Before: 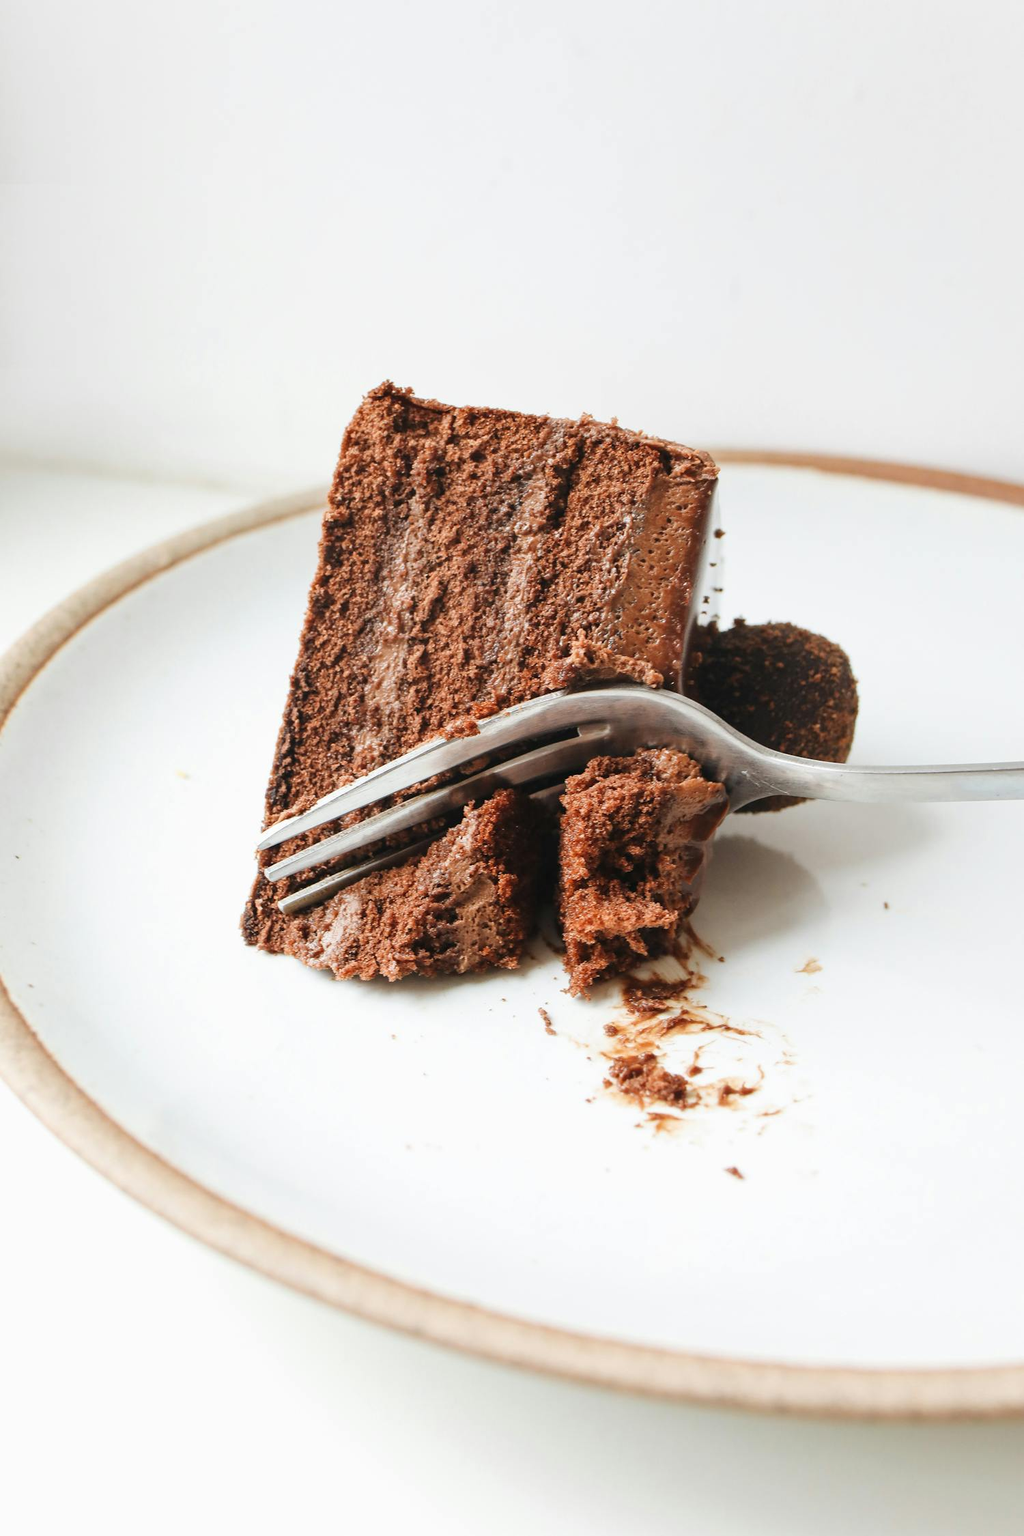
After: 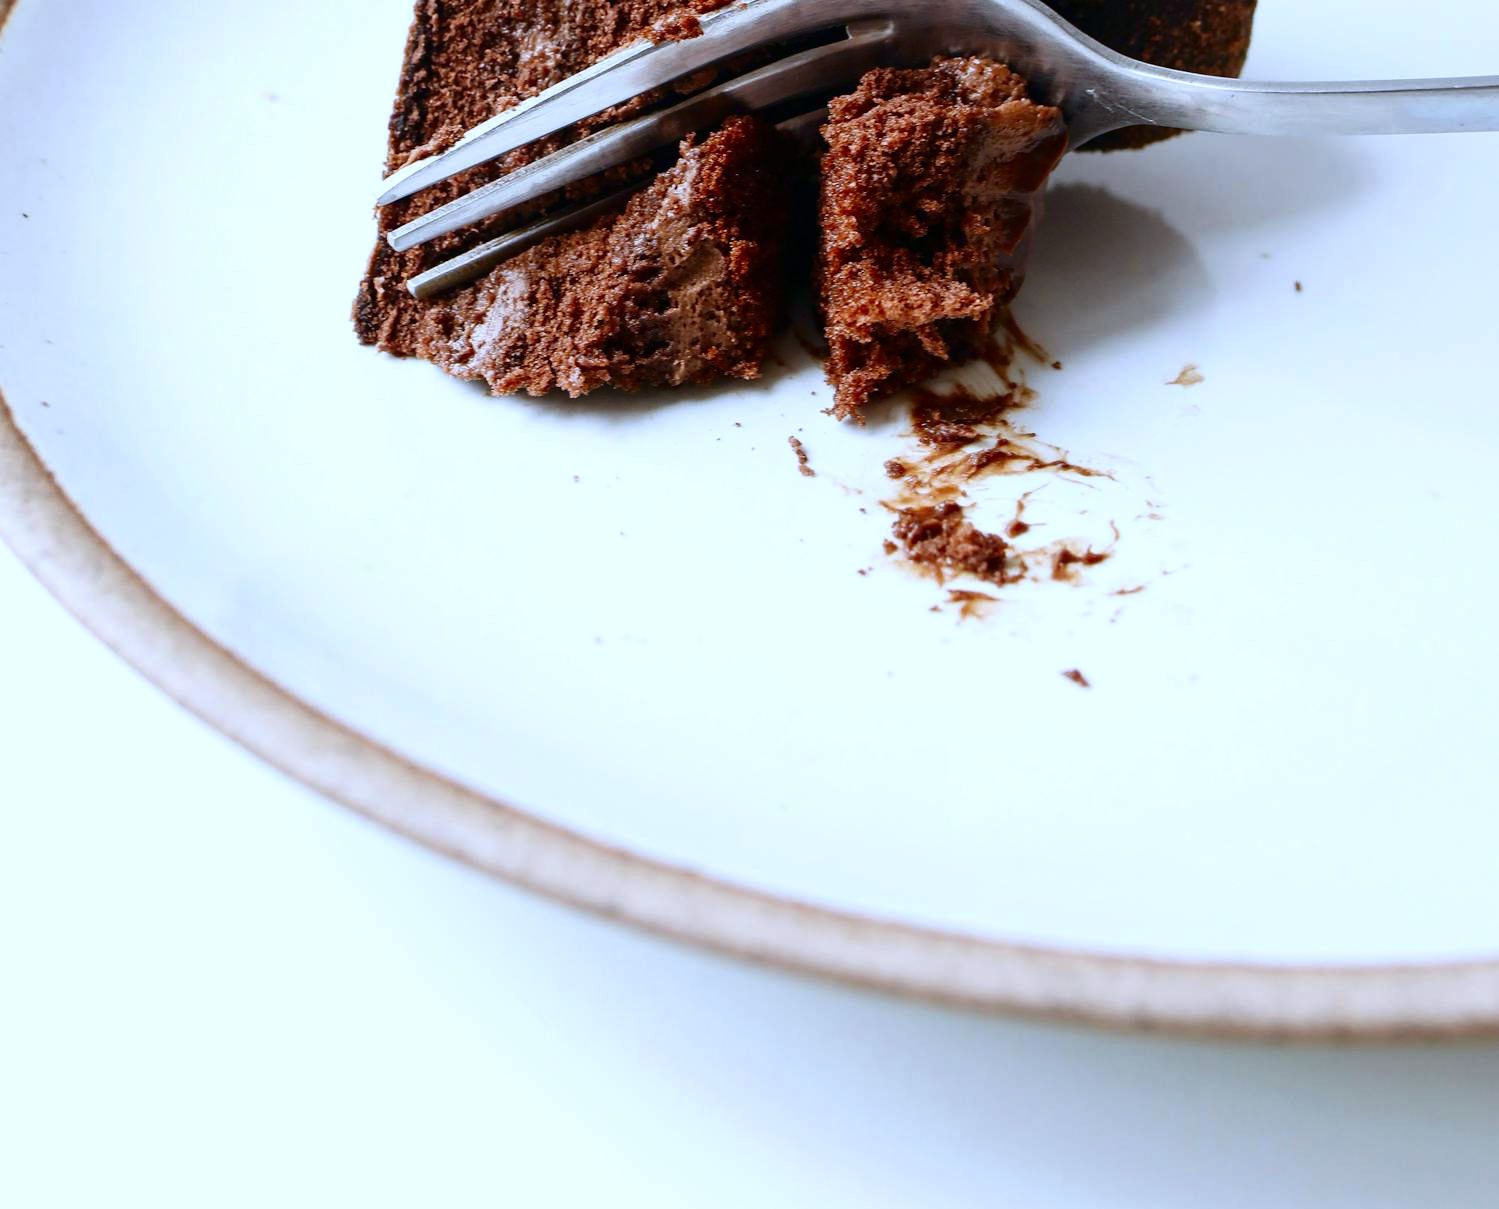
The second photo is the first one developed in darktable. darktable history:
white balance: red 0.948, green 1.02, blue 1.176
rotate and perspective: automatic cropping off
crop and rotate: top 46.237%
contrast brightness saturation: contrast 0.1, brightness -0.26, saturation 0.14
